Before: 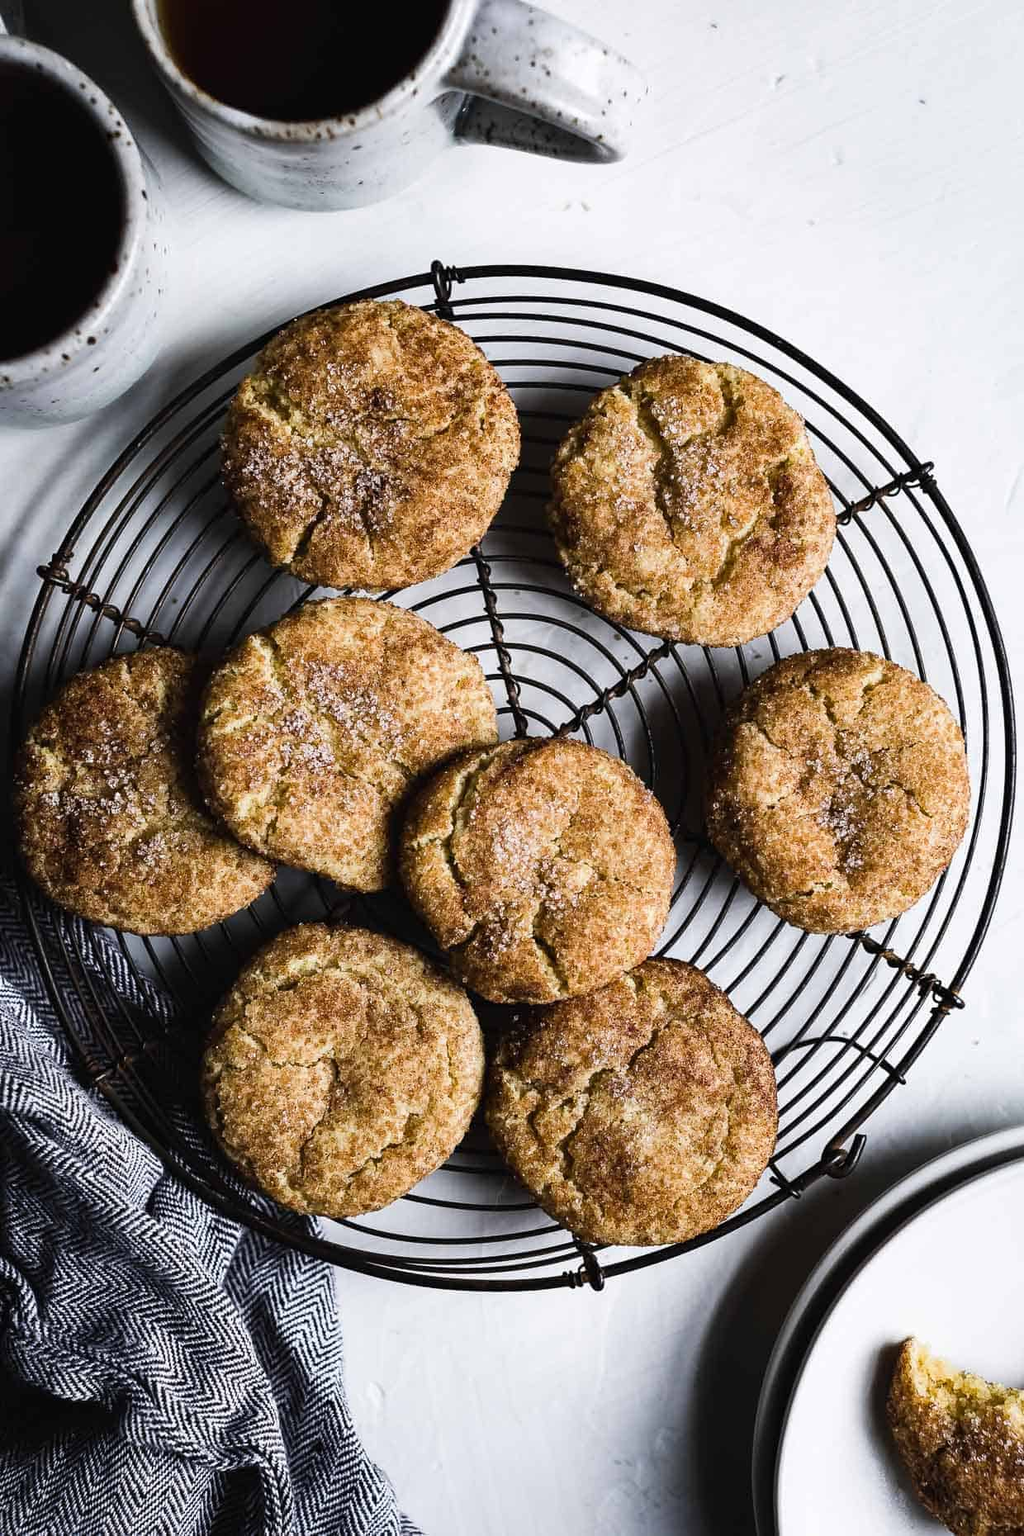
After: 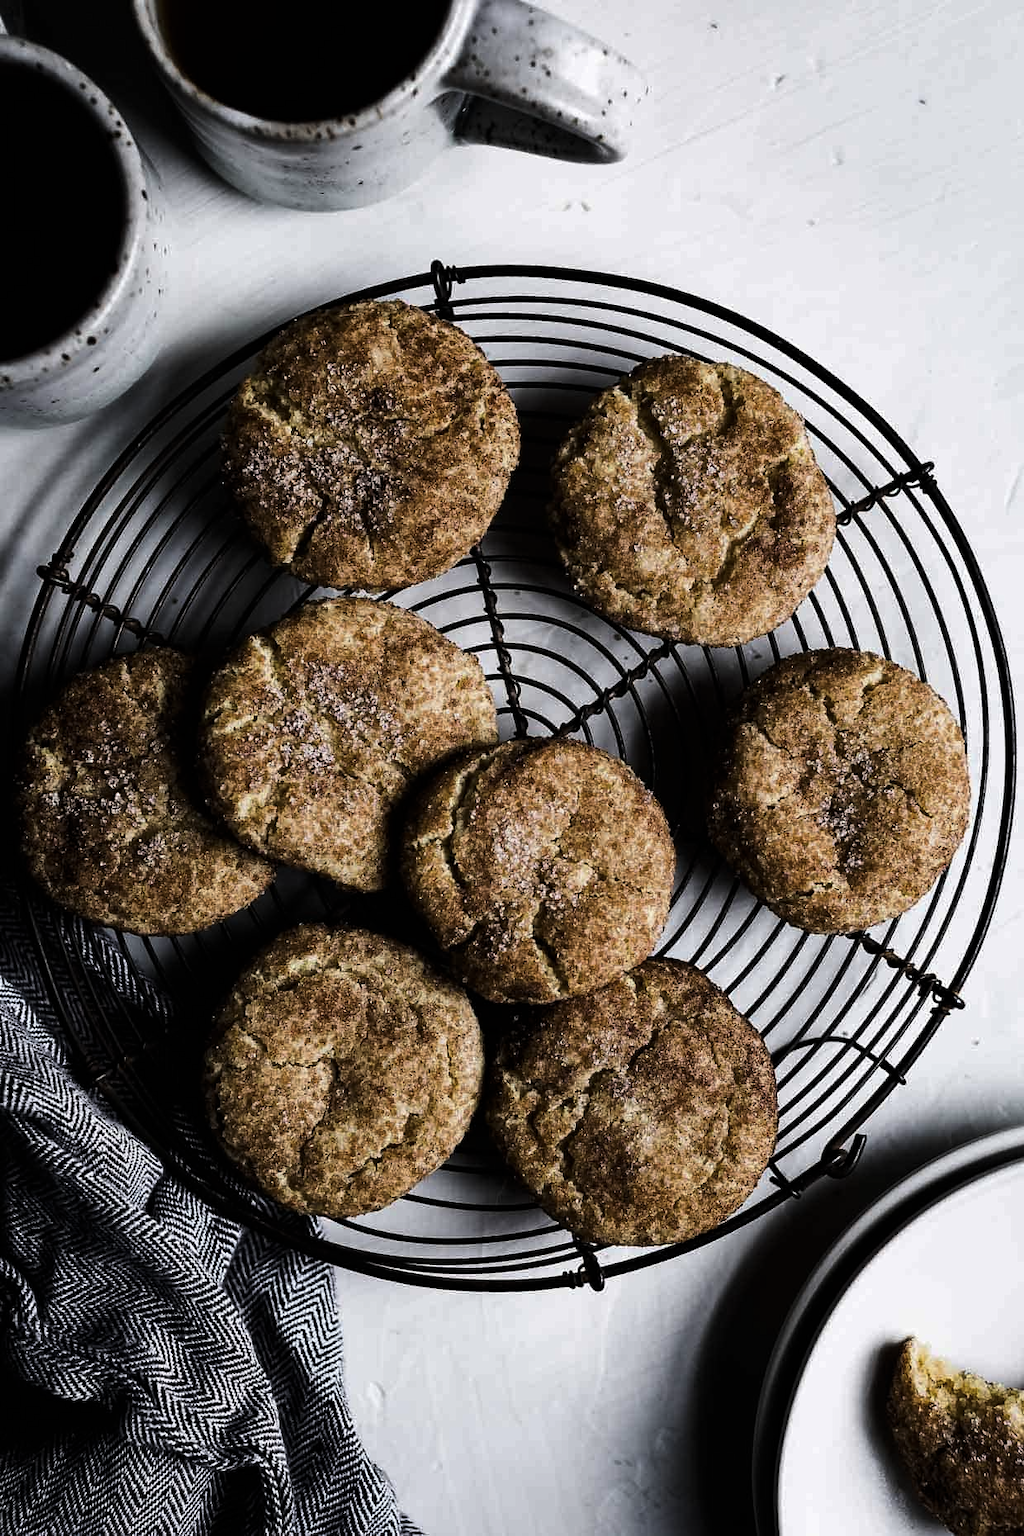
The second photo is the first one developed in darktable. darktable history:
levels: levels [0, 0.618, 1]
